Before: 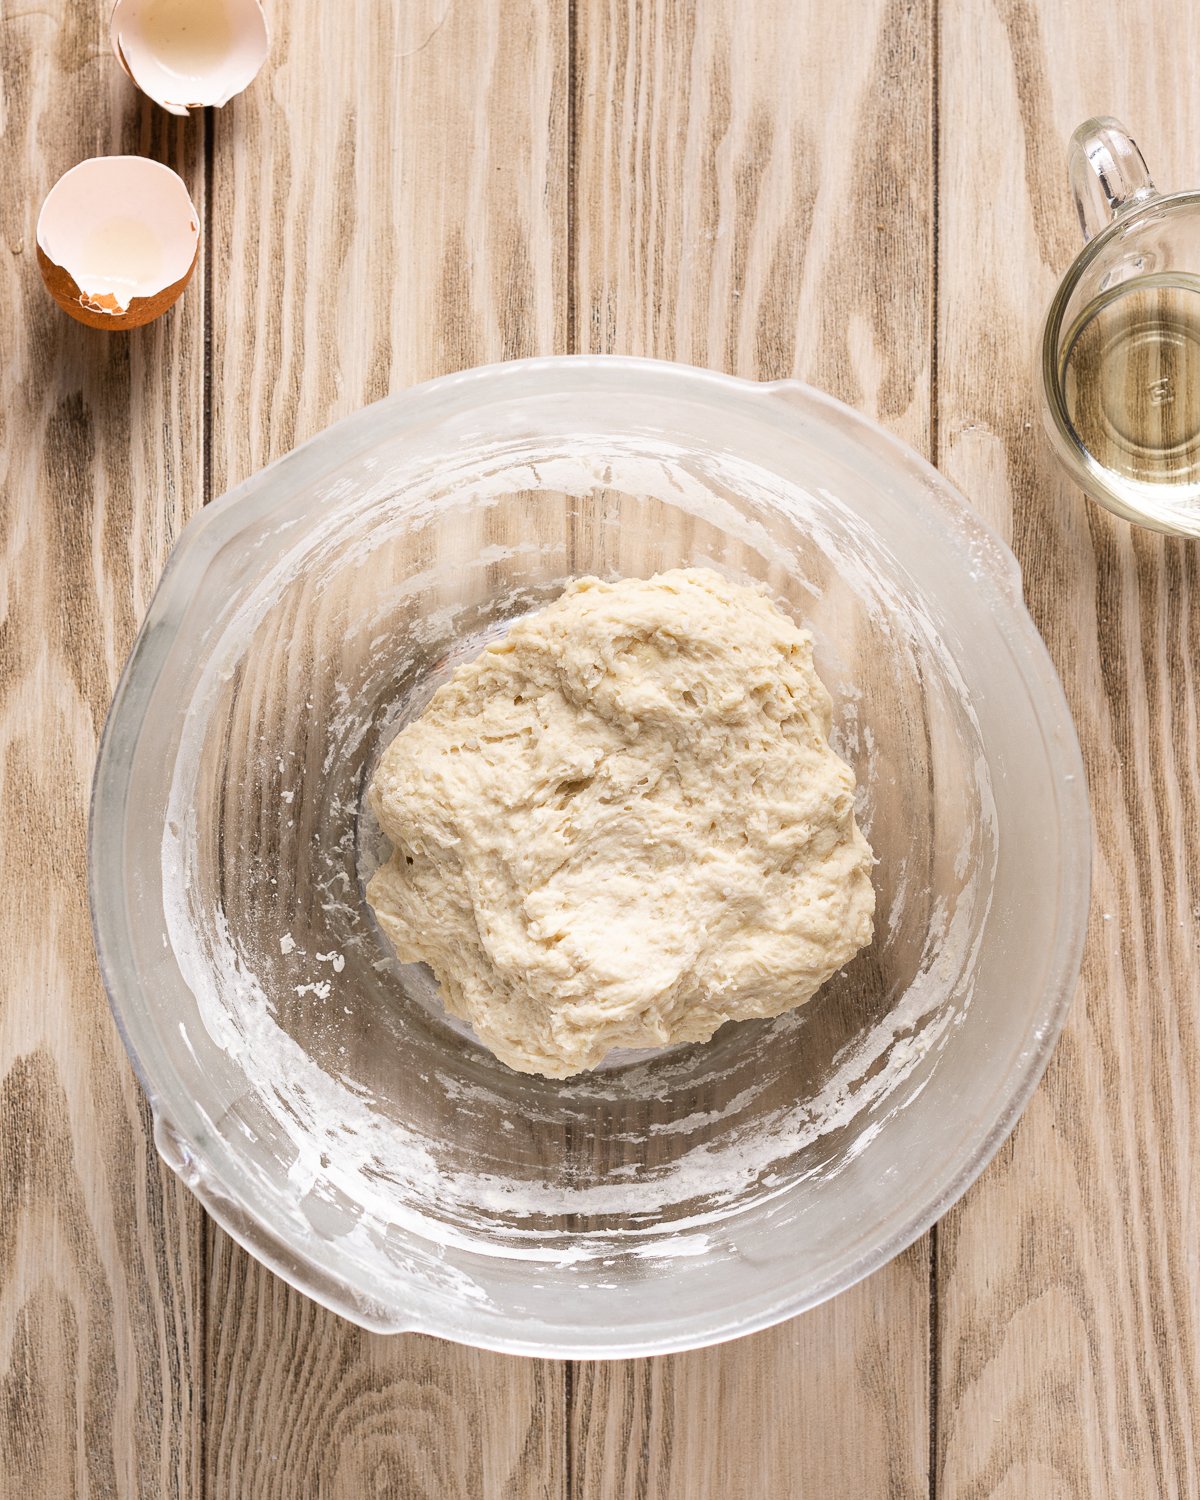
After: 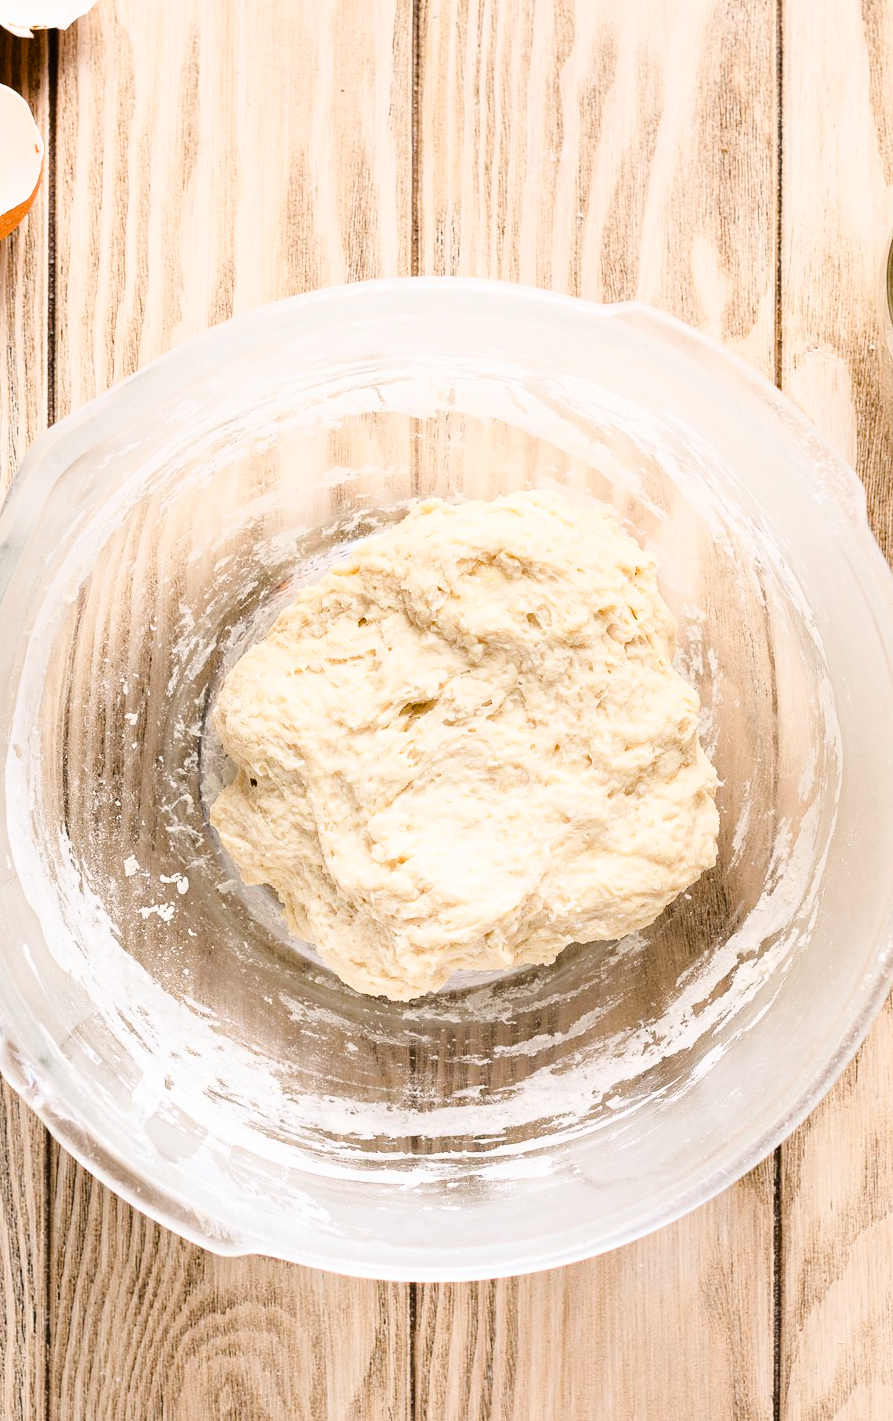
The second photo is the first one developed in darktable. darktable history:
crop and rotate: left 13.048%, top 5.252%, right 12.522%
exposure: exposure -0.158 EV, compensate exposure bias true, compensate highlight preservation false
base curve: curves: ch0 [(0, 0) (0.032, 0.037) (0.105, 0.228) (0.435, 0.76) (0.856, 0.983) (1, 1)]
color balance rgb: shadows lift › hue 87.02°, perceptual saturation grading › global saturation 25.274%, perceptual saturation grading › highlights -50.051%, perceptual saturation grading › shadows 30.721%
